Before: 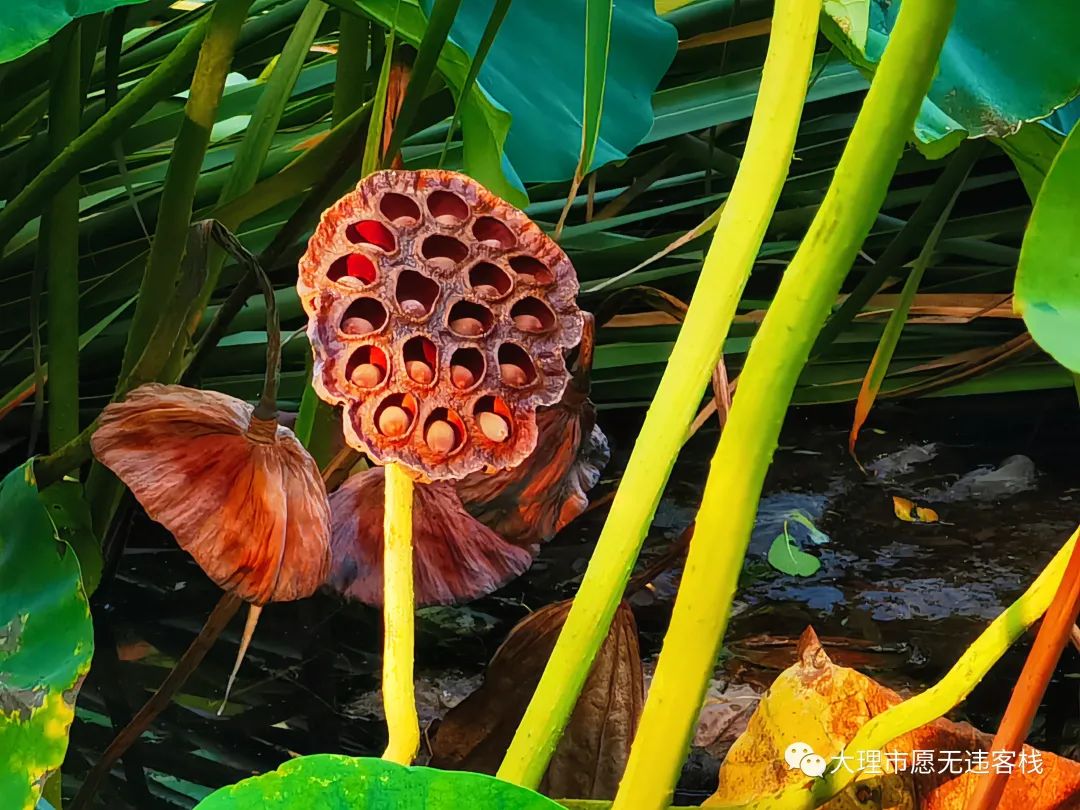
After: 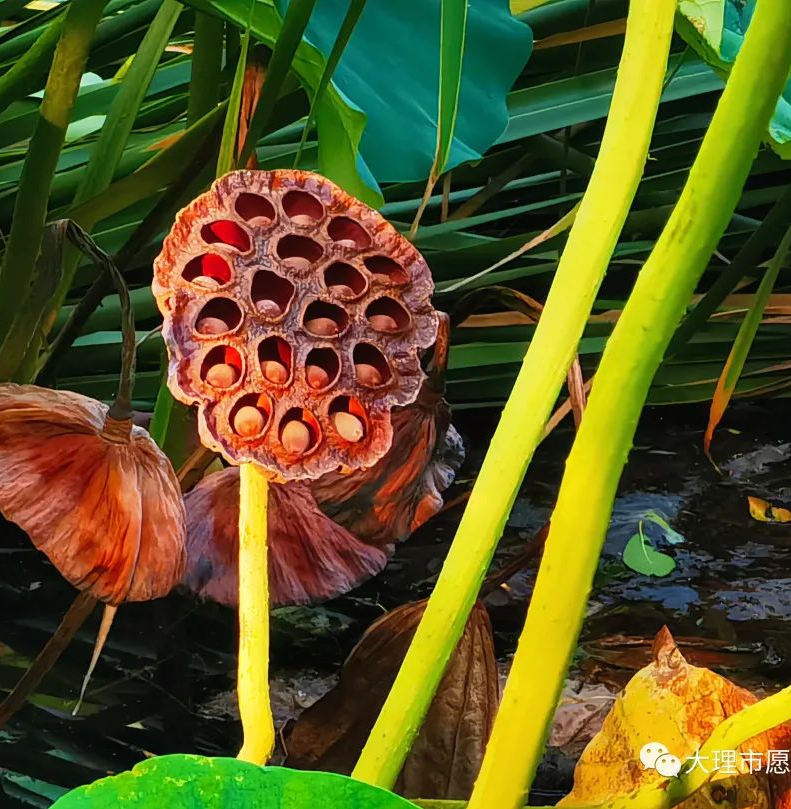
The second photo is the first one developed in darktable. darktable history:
exposure: compensate highlight preservation false
crop: left 13.443%, right 13.31%
